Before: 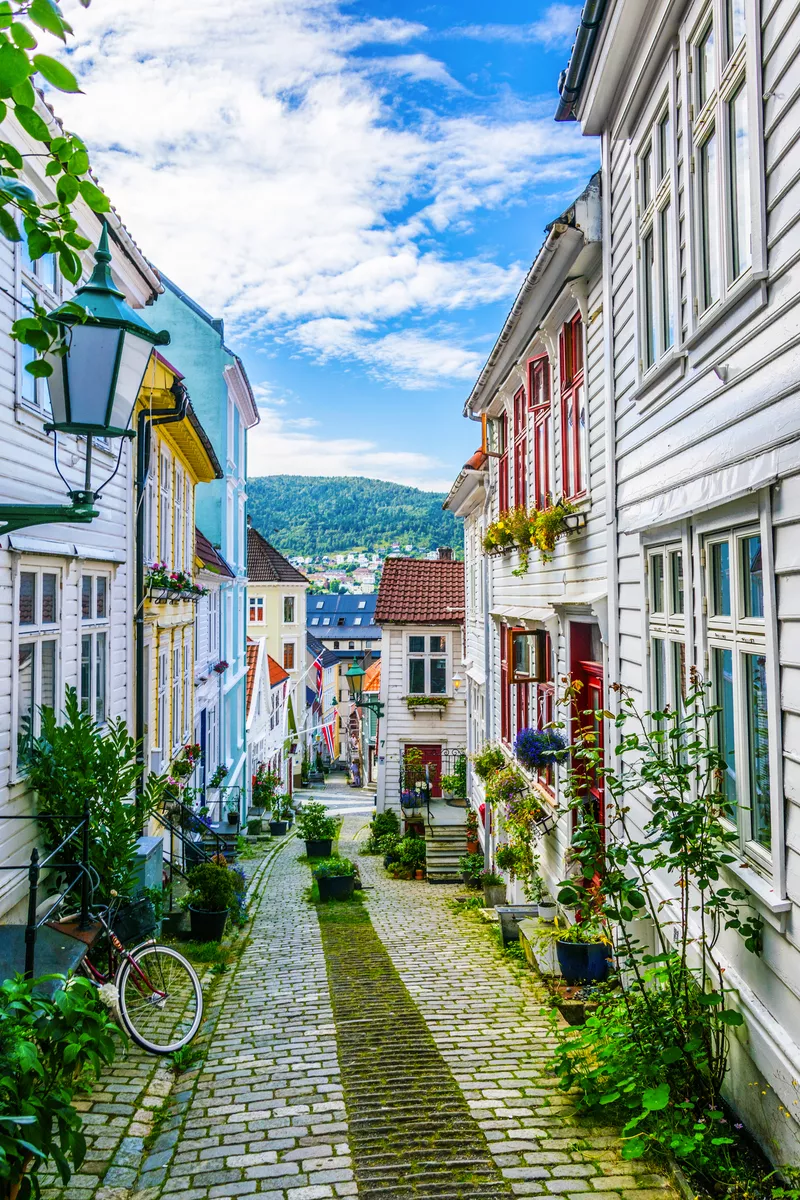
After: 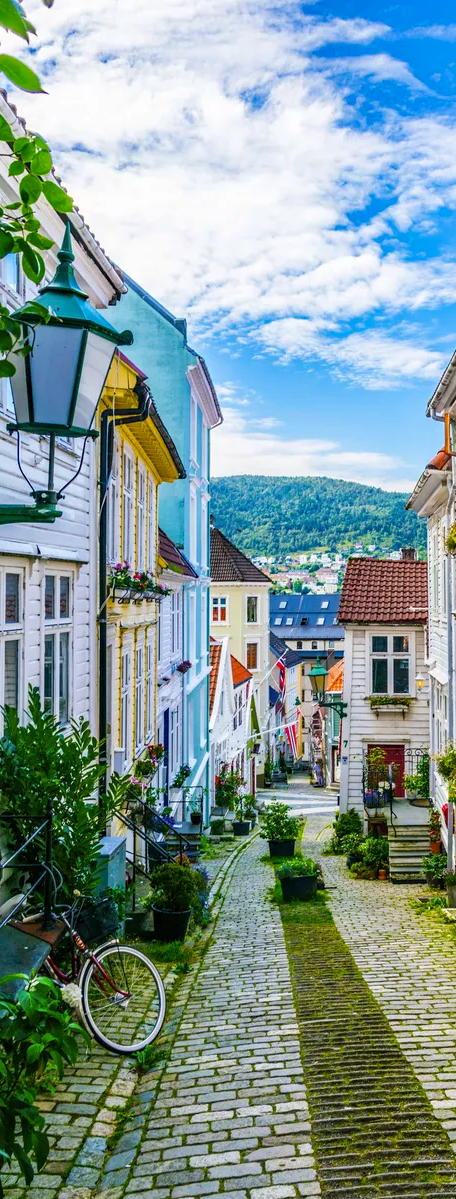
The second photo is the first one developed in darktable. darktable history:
haze removal: compatibility mode true, adaptive false
crop: left 4.675%, right 38.22%
